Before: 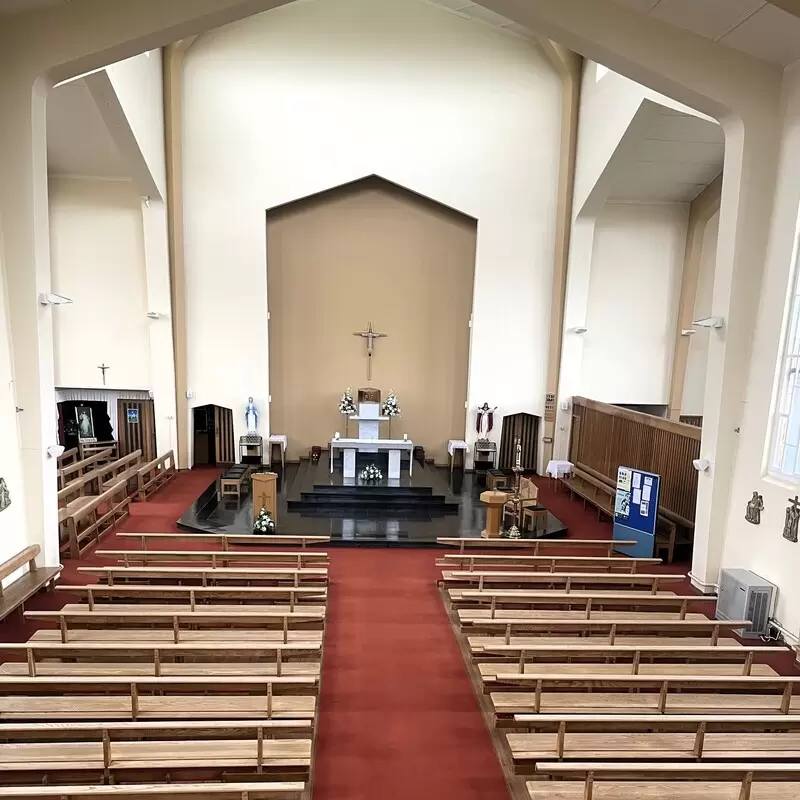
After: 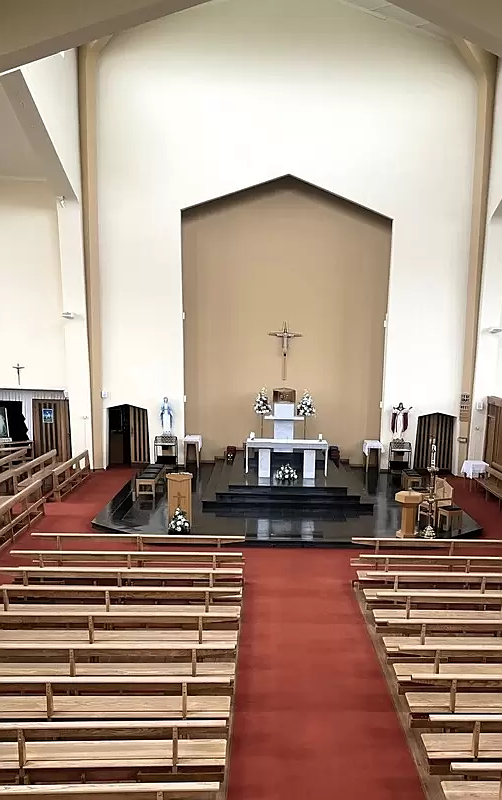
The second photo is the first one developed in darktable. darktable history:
crop: left 10.644%, right 26.528%
sharpen: radius 1
